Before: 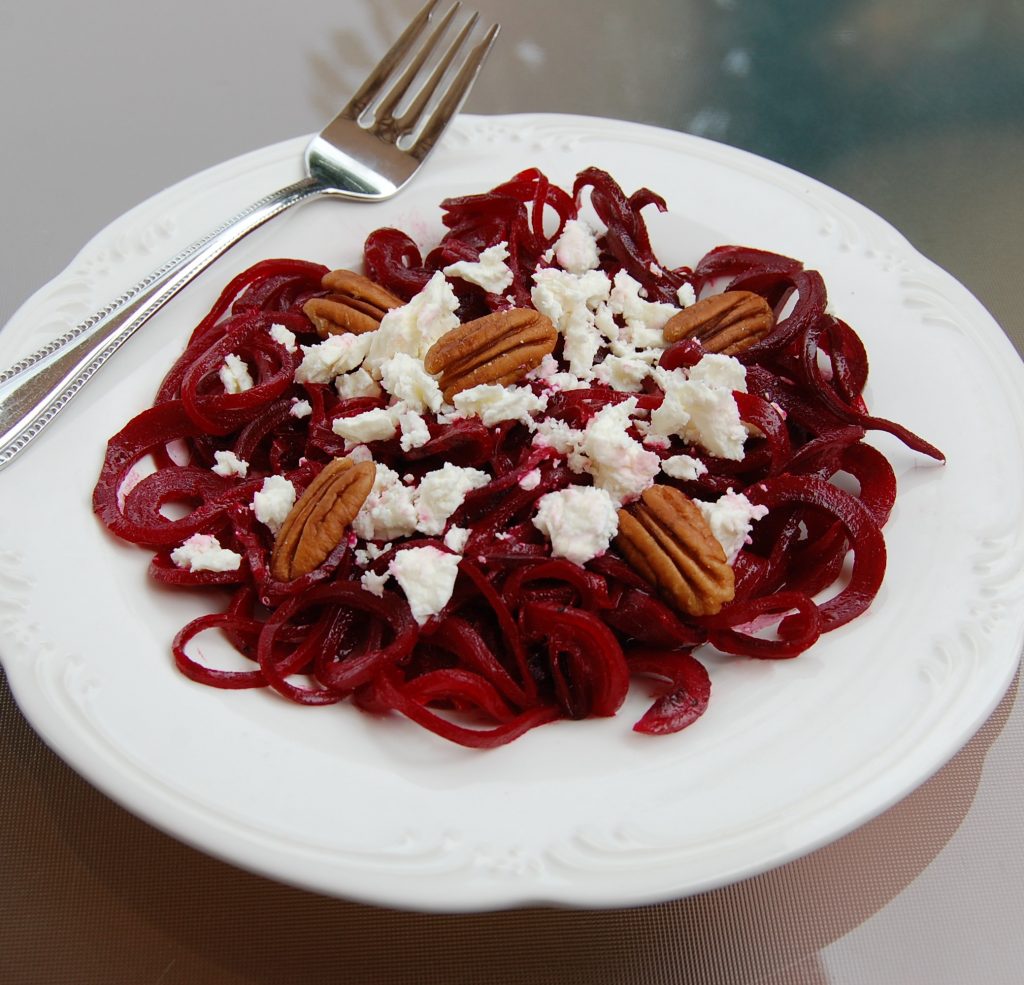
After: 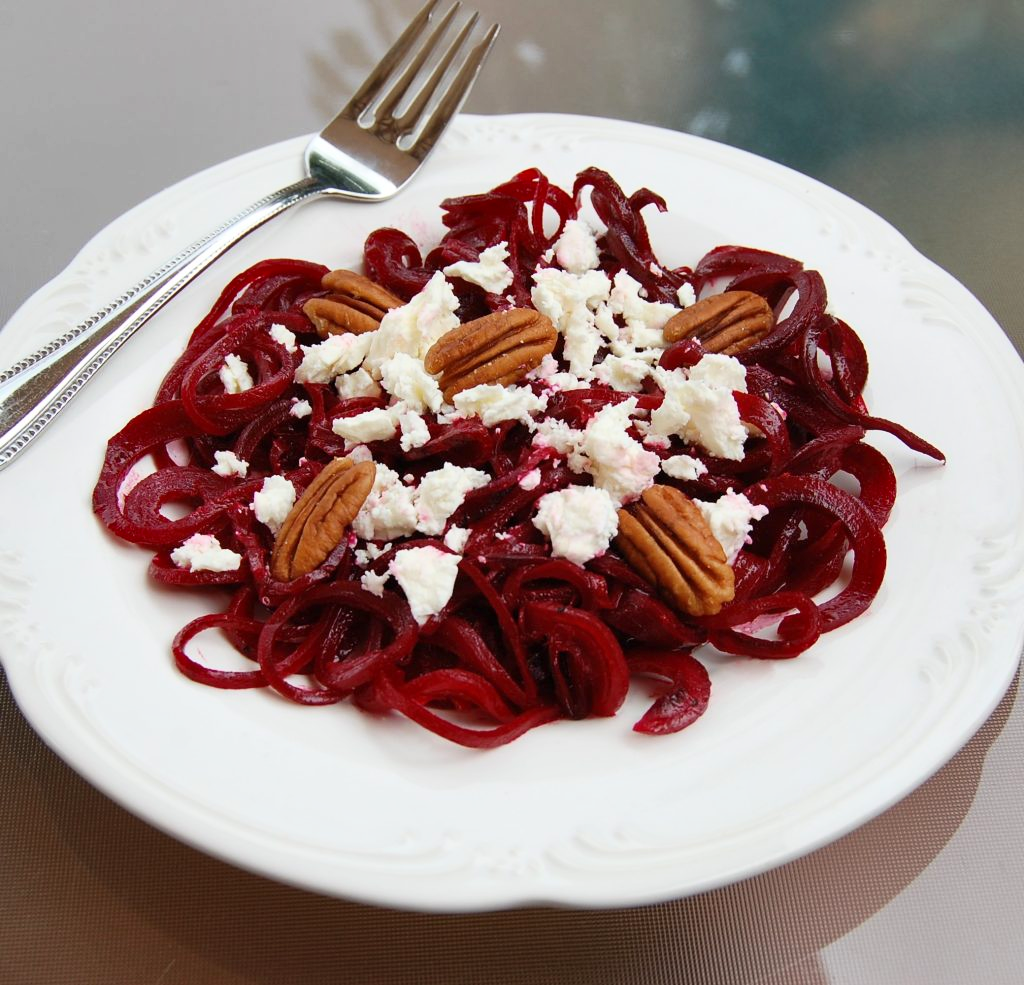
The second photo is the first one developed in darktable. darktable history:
shadows and highlights: low approximation 0.01, soften with gaussian
base curve: curves: ch0 [(0, 0) (0.666, 0.806) (1, 1)]
